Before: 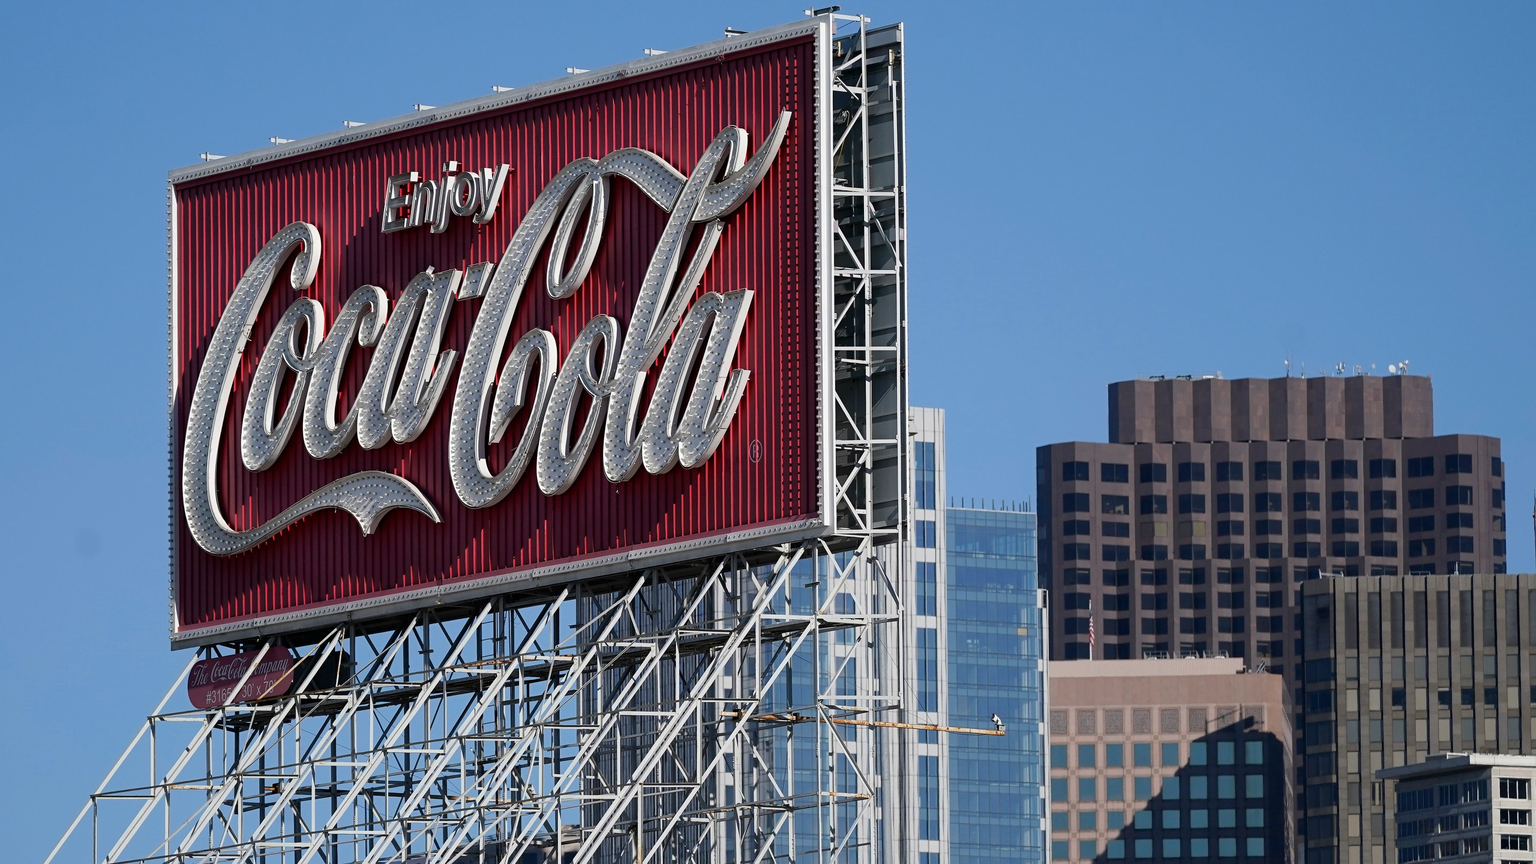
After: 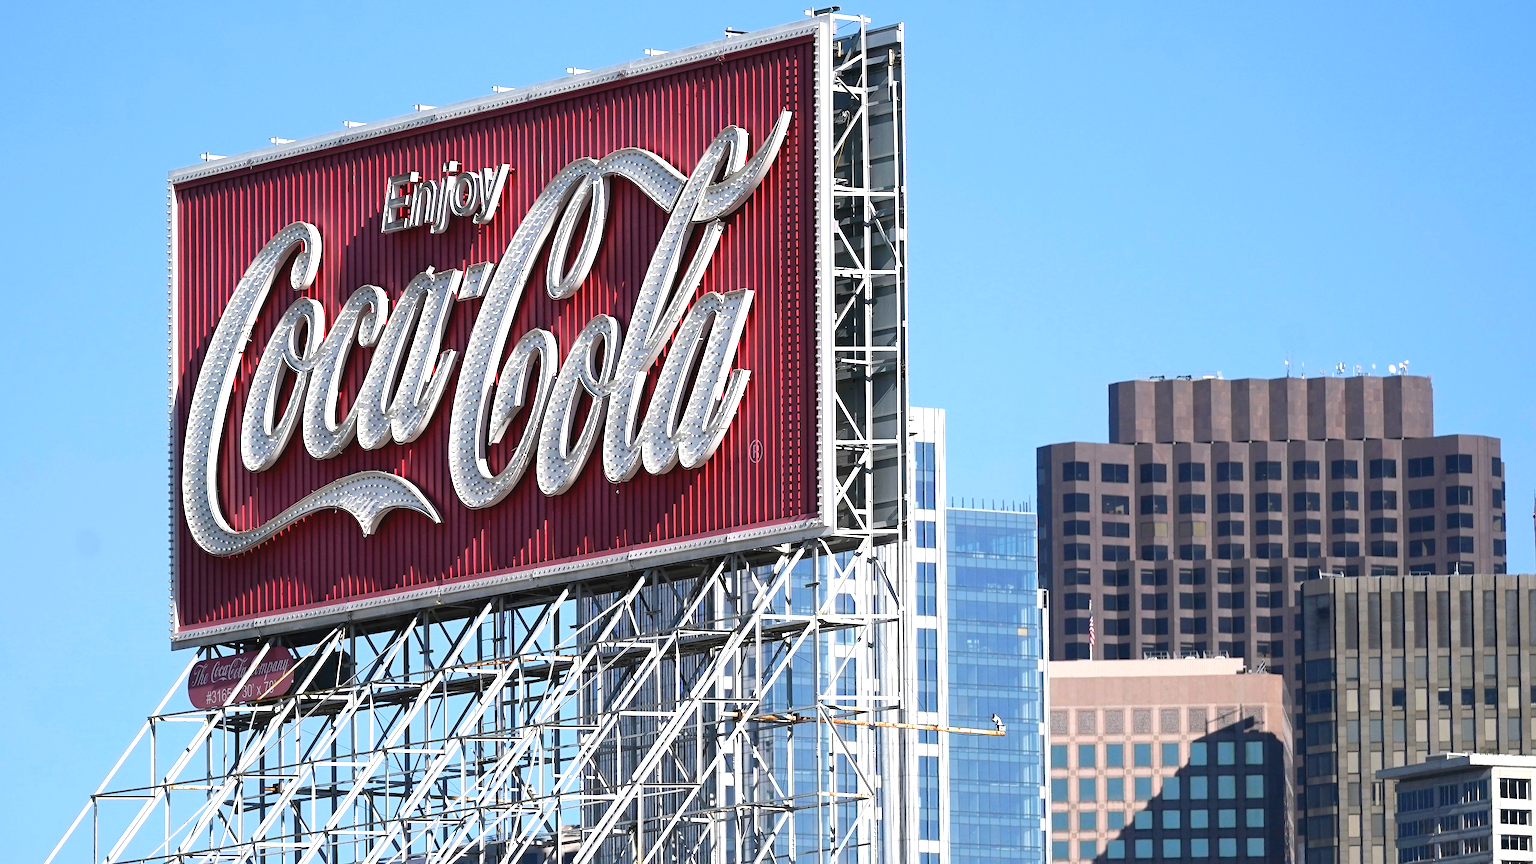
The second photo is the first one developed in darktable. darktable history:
exposure: black level correction -0.002, exposure 1.113 EV, compensate exposure bias true, compensate highlight preservation false
tone equalizer: on, module defaults
